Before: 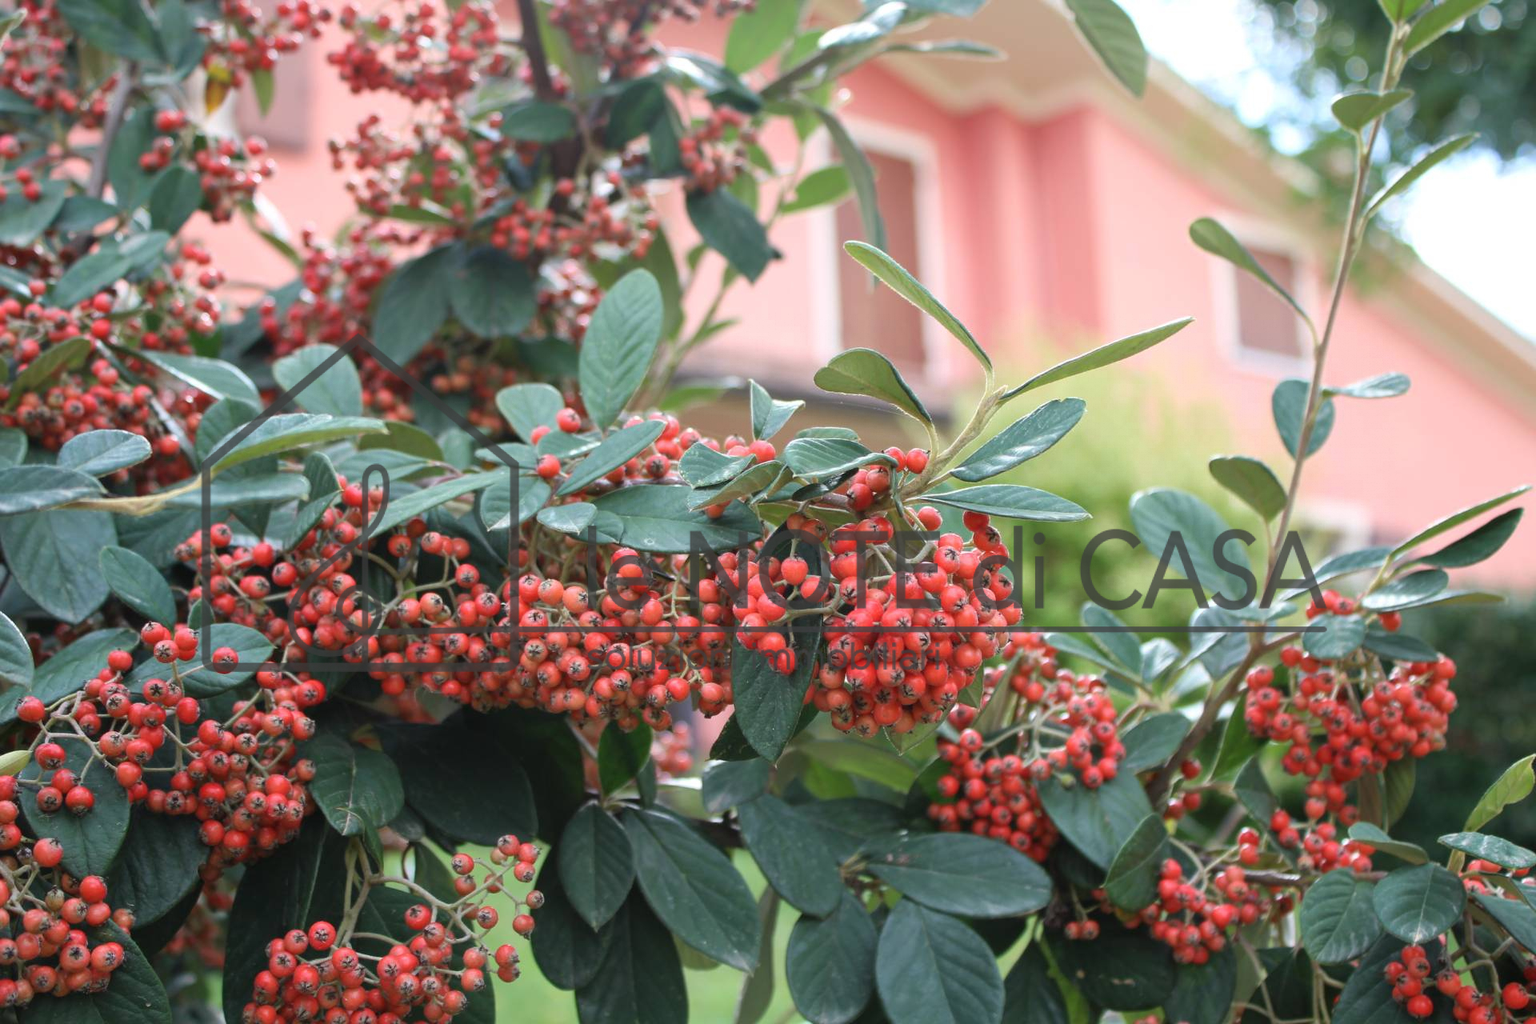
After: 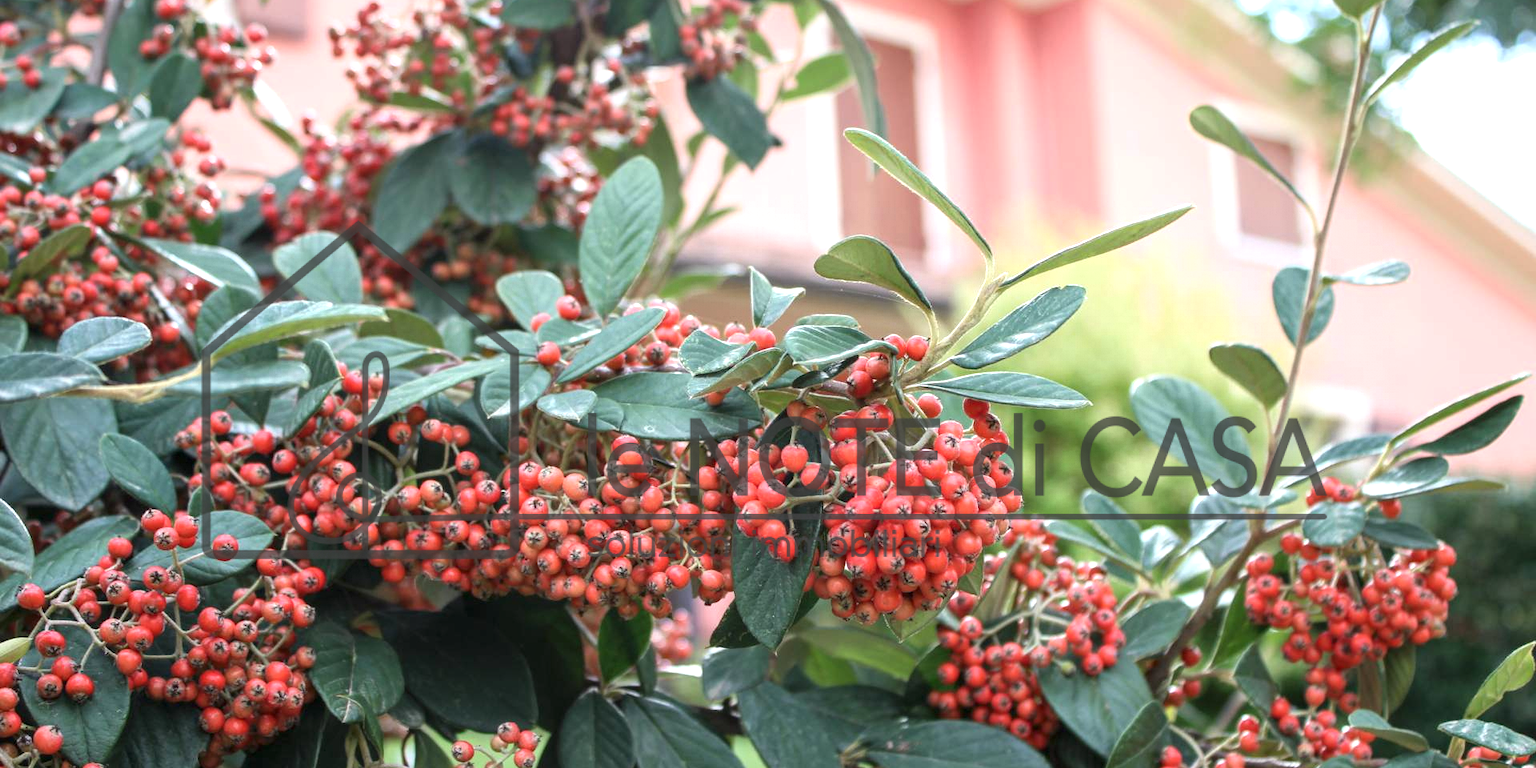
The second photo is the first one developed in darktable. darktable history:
exposure: exposure 0.376 EV, compensate highlight preservation false
shadows and highlights: shadows -30, highlights 30
crop: top 11.038%, bottom 13.962%
local contrast: on, module defaults
